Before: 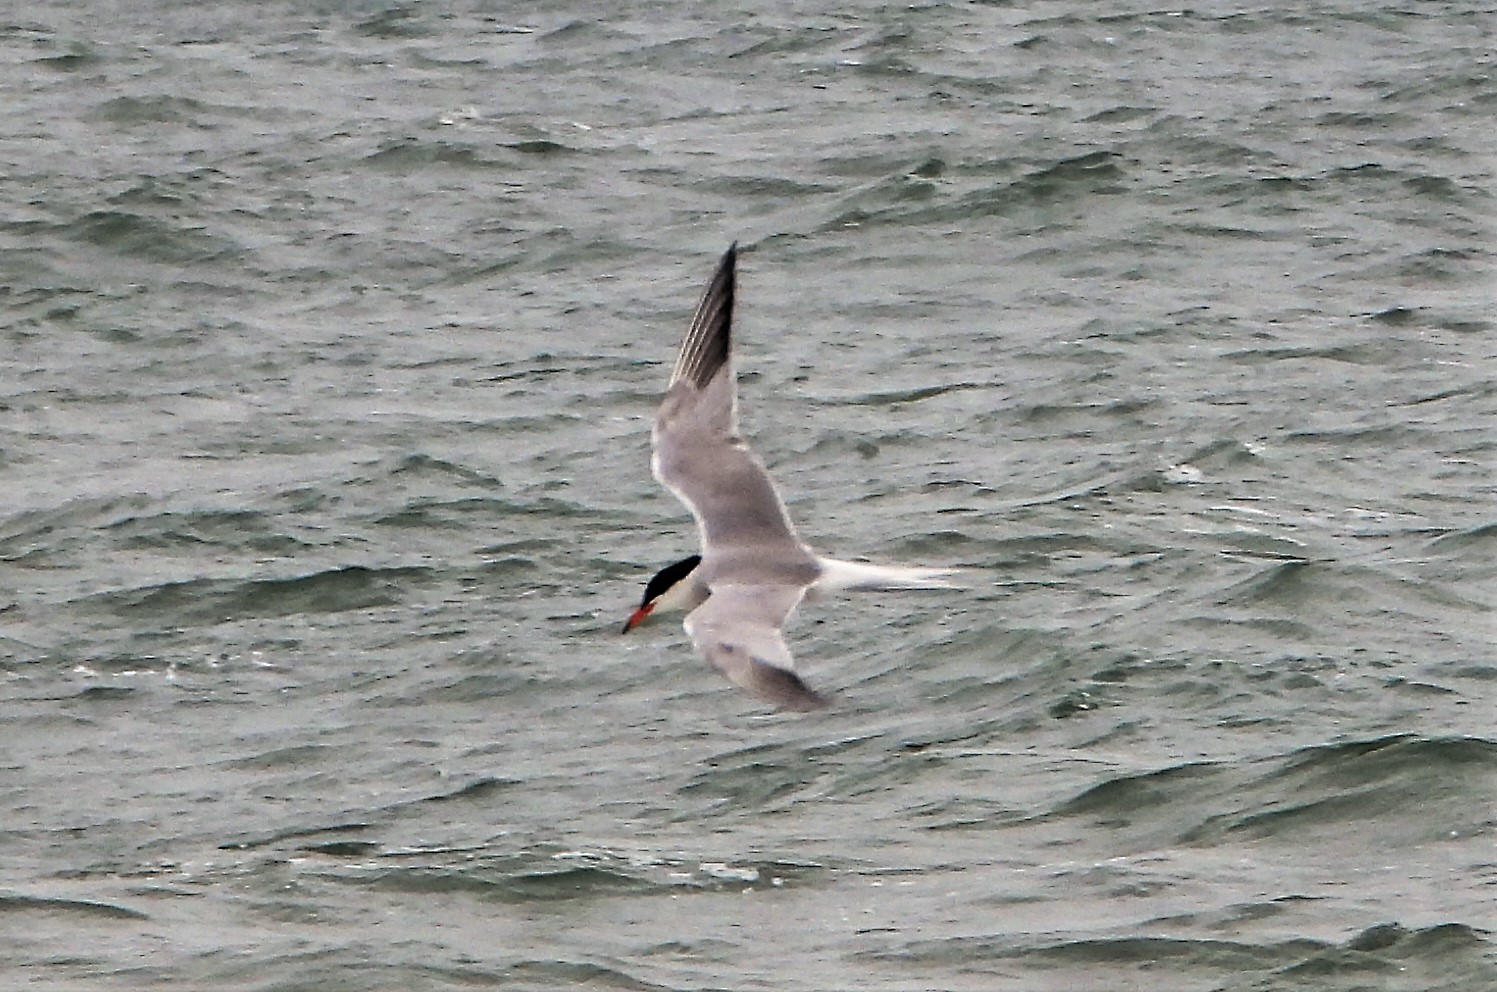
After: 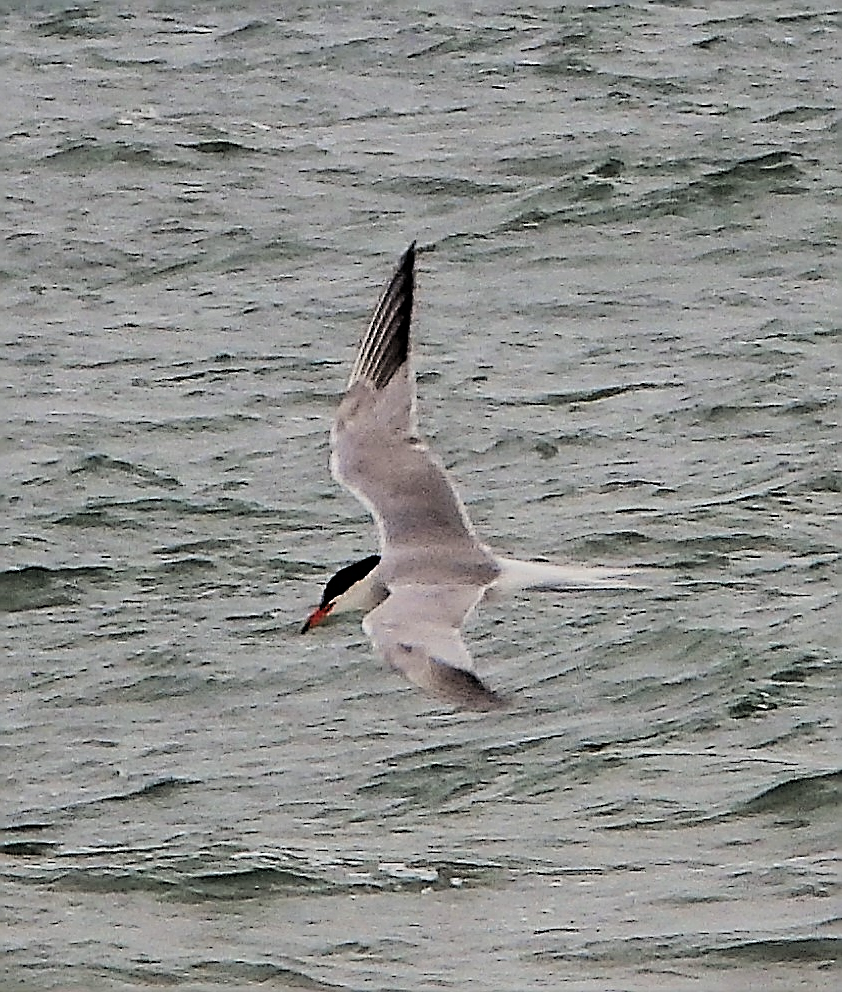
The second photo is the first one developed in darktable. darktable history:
crop: left 21.496%, right 22.254%
sharpen: amount 2
filmic rgb: black relative exposure -7.65 EV, white relative exposure 4.56 EV, hardness 3.61, color science v6 (2022)
